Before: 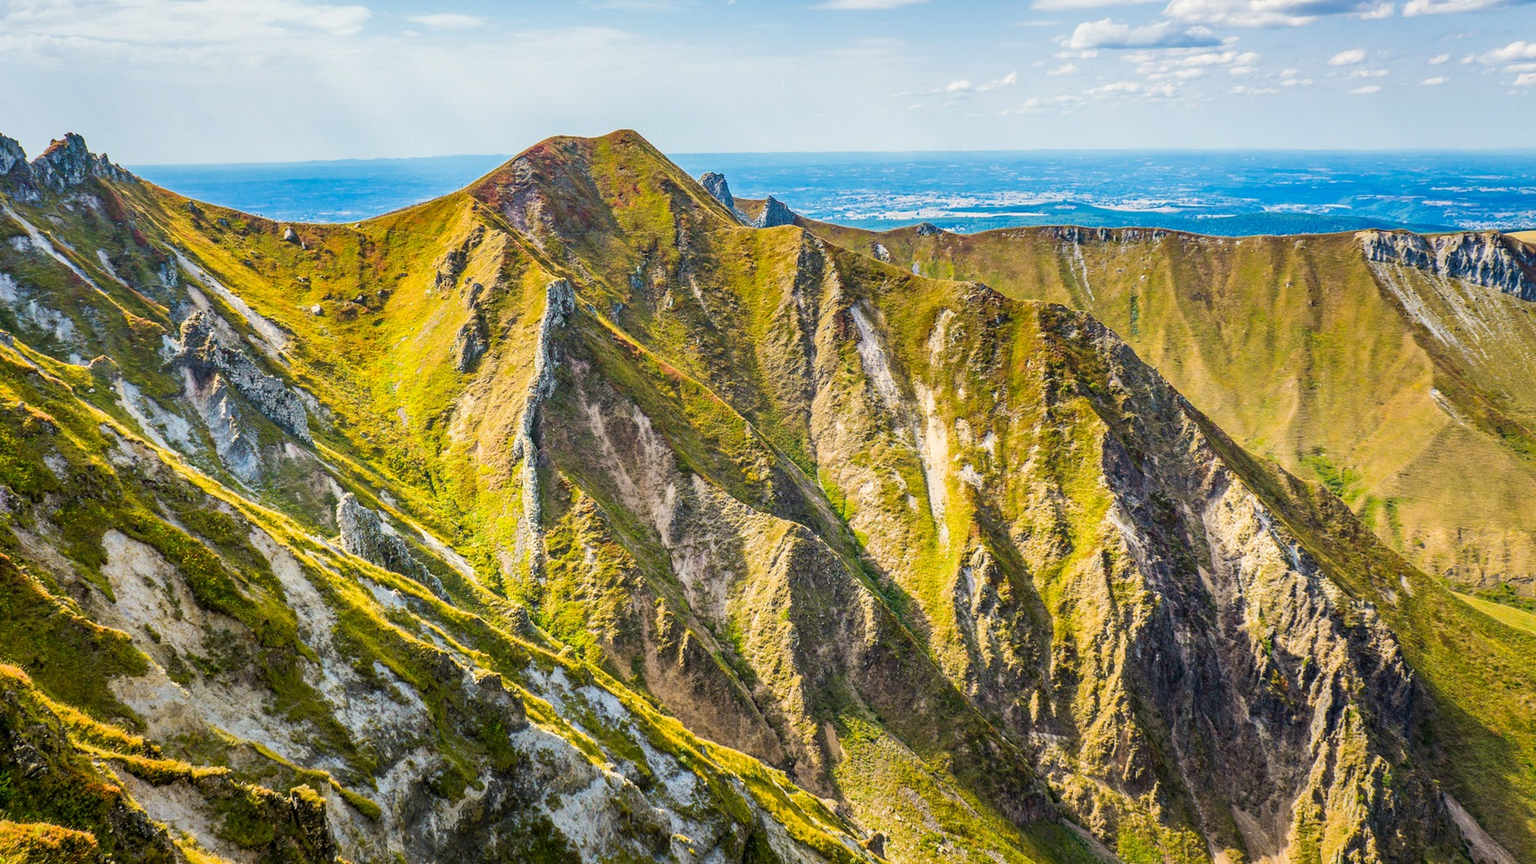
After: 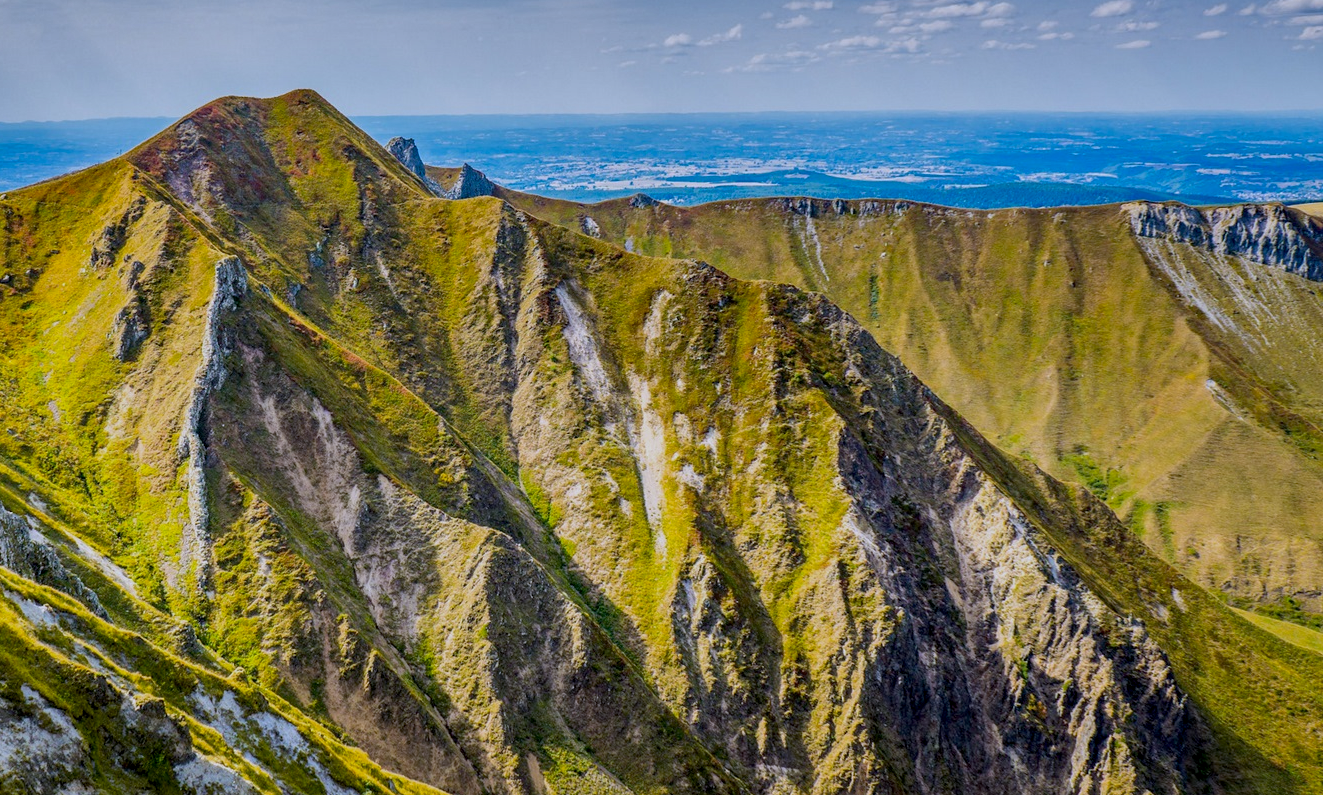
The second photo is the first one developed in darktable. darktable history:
crop: left 23.095%, top 5.827%, bottom 11.854%
shadows and highlights: shadows 24.5, highlights -78.15, soften with gaussian
exposure: black level correction 0.011, exposure -0.478 EV, compensate highlight preservation false
white balance: red 0.967, blue 1.119, emerald 0.756
